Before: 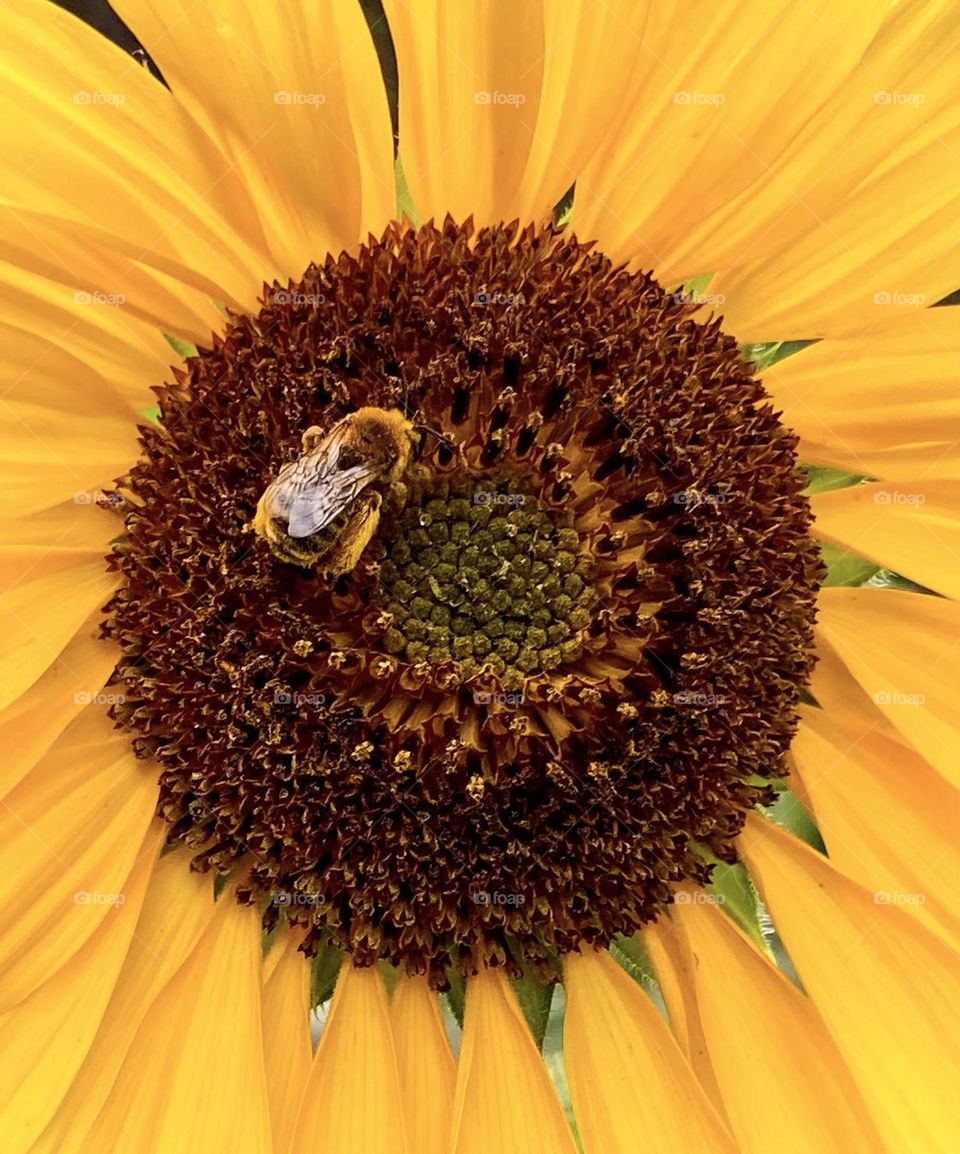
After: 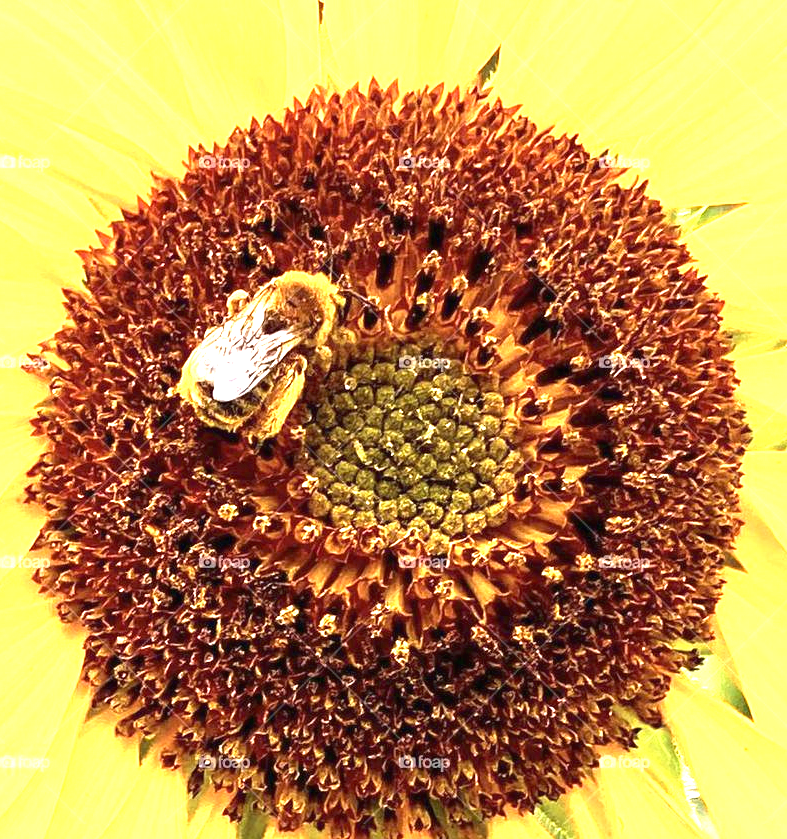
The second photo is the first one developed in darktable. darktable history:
crop: left 7.856%, top 11.836%, right 10.12%, bottom 15.387%
exposure: black level correction 0, exposure 2.138 EV, compensate exposure bias true, compensate highlight preservation false
